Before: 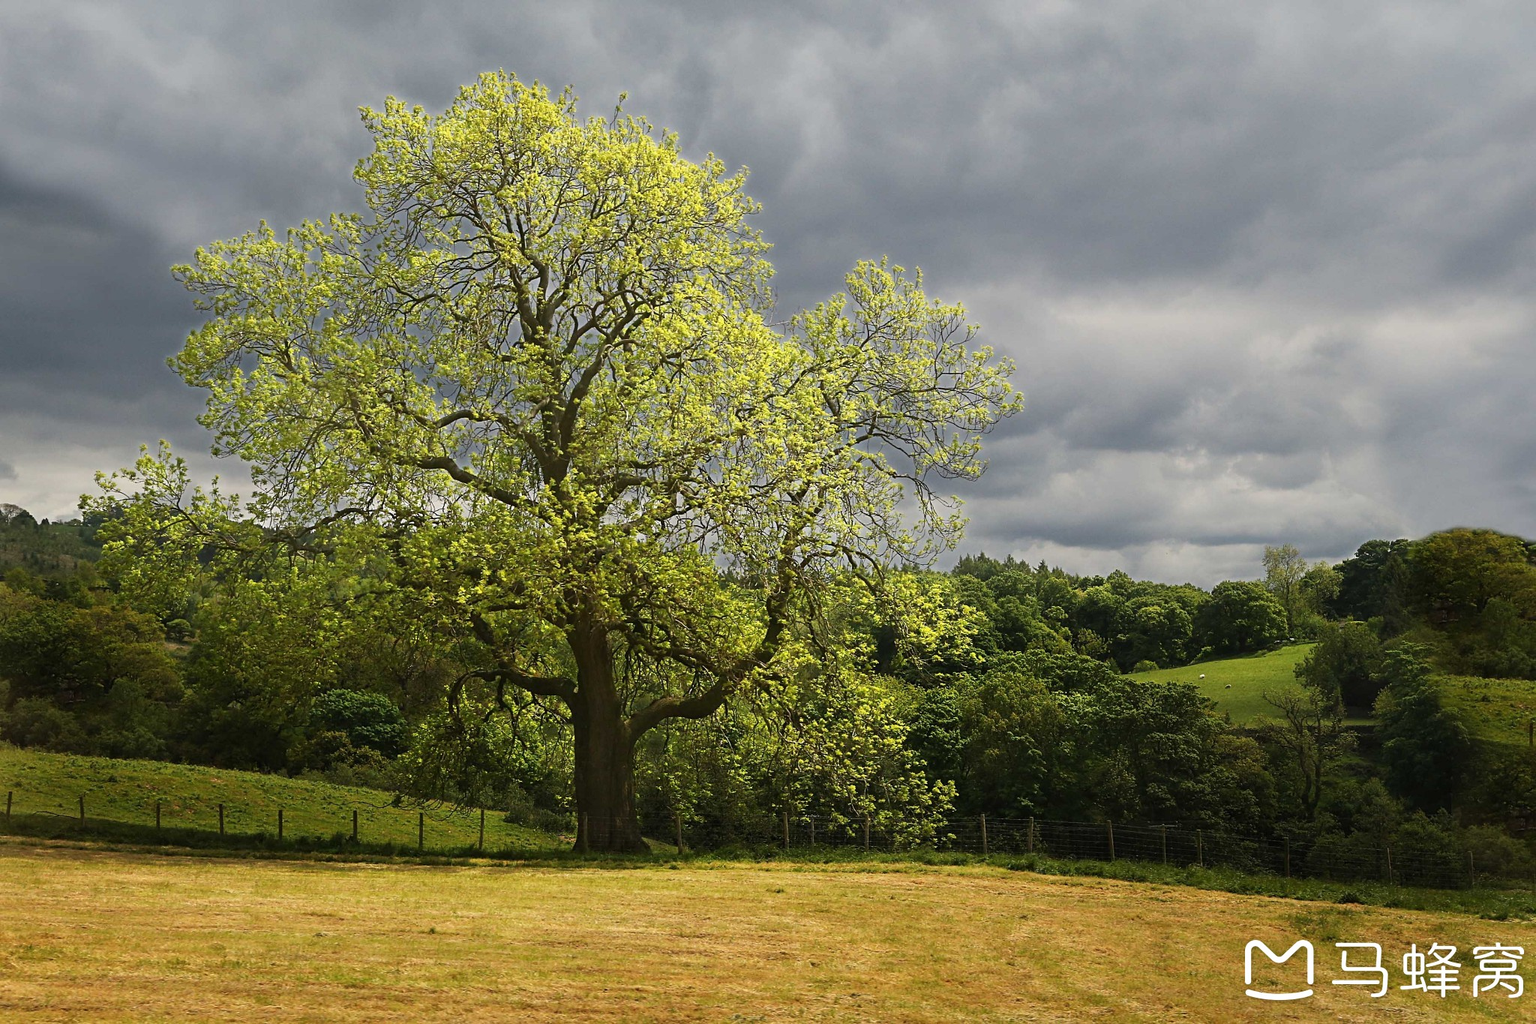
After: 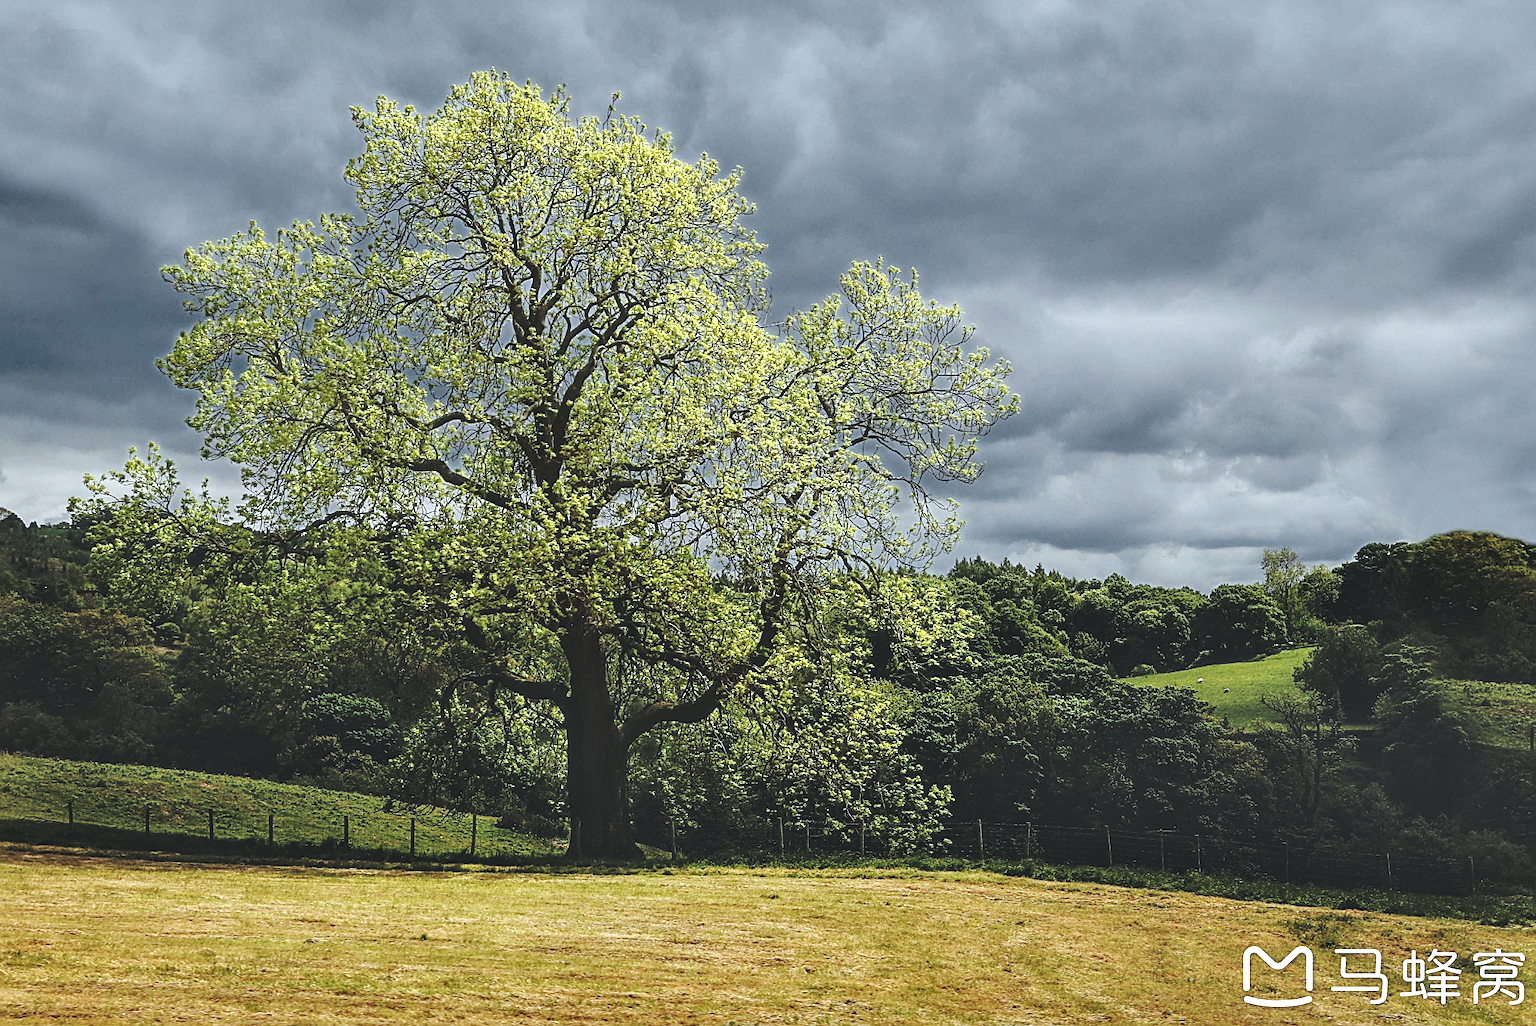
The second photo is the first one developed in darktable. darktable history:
exposure: exposure -0.42 EV, compensate highlight preservation false
color correction: highlights a* -4, highlights b* -10.87
shadows and highlights: soften with gaussian
base curve: curves: ch0 [(0, 0.024) (0.055, 0.065) (0.121, 0.166) (0.236, 0.319) (0.693, 0.726) (1, 1)], preserve colors none
tone equalizer: -8 EV -0.454 EV, -7 EV -0.381 EV, -6 EV -0.352 EV, -5 EV -0.206 EV, -3 EV 0.2 EV, -2 EV 0.317 EV, -1 EV 0.407 EV, +0 EV 0.444 EV
crop and rotate: left 0.83%, top 0.151%, bottom 0.373%
sharpen: on, module defaults
local contrast: detail 150%
